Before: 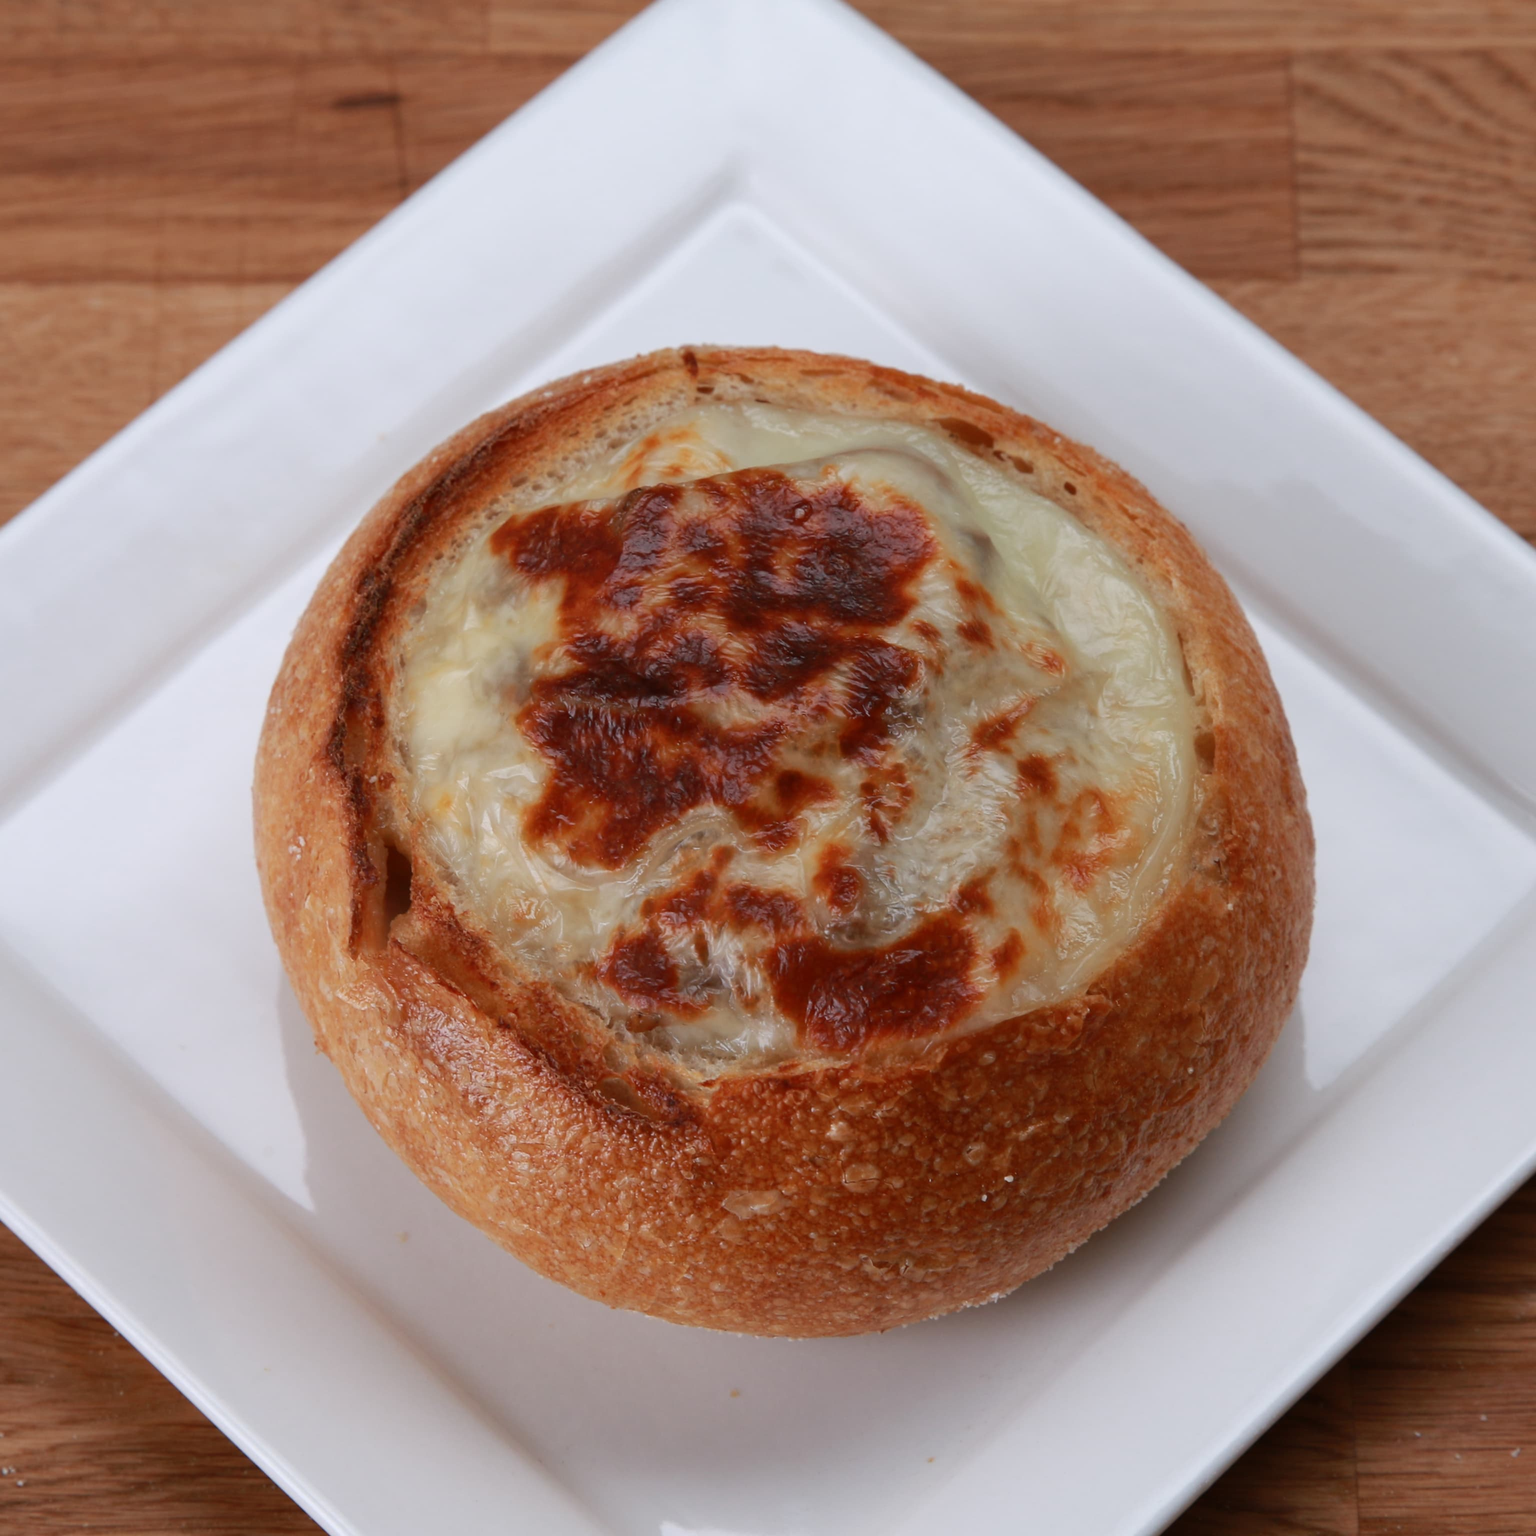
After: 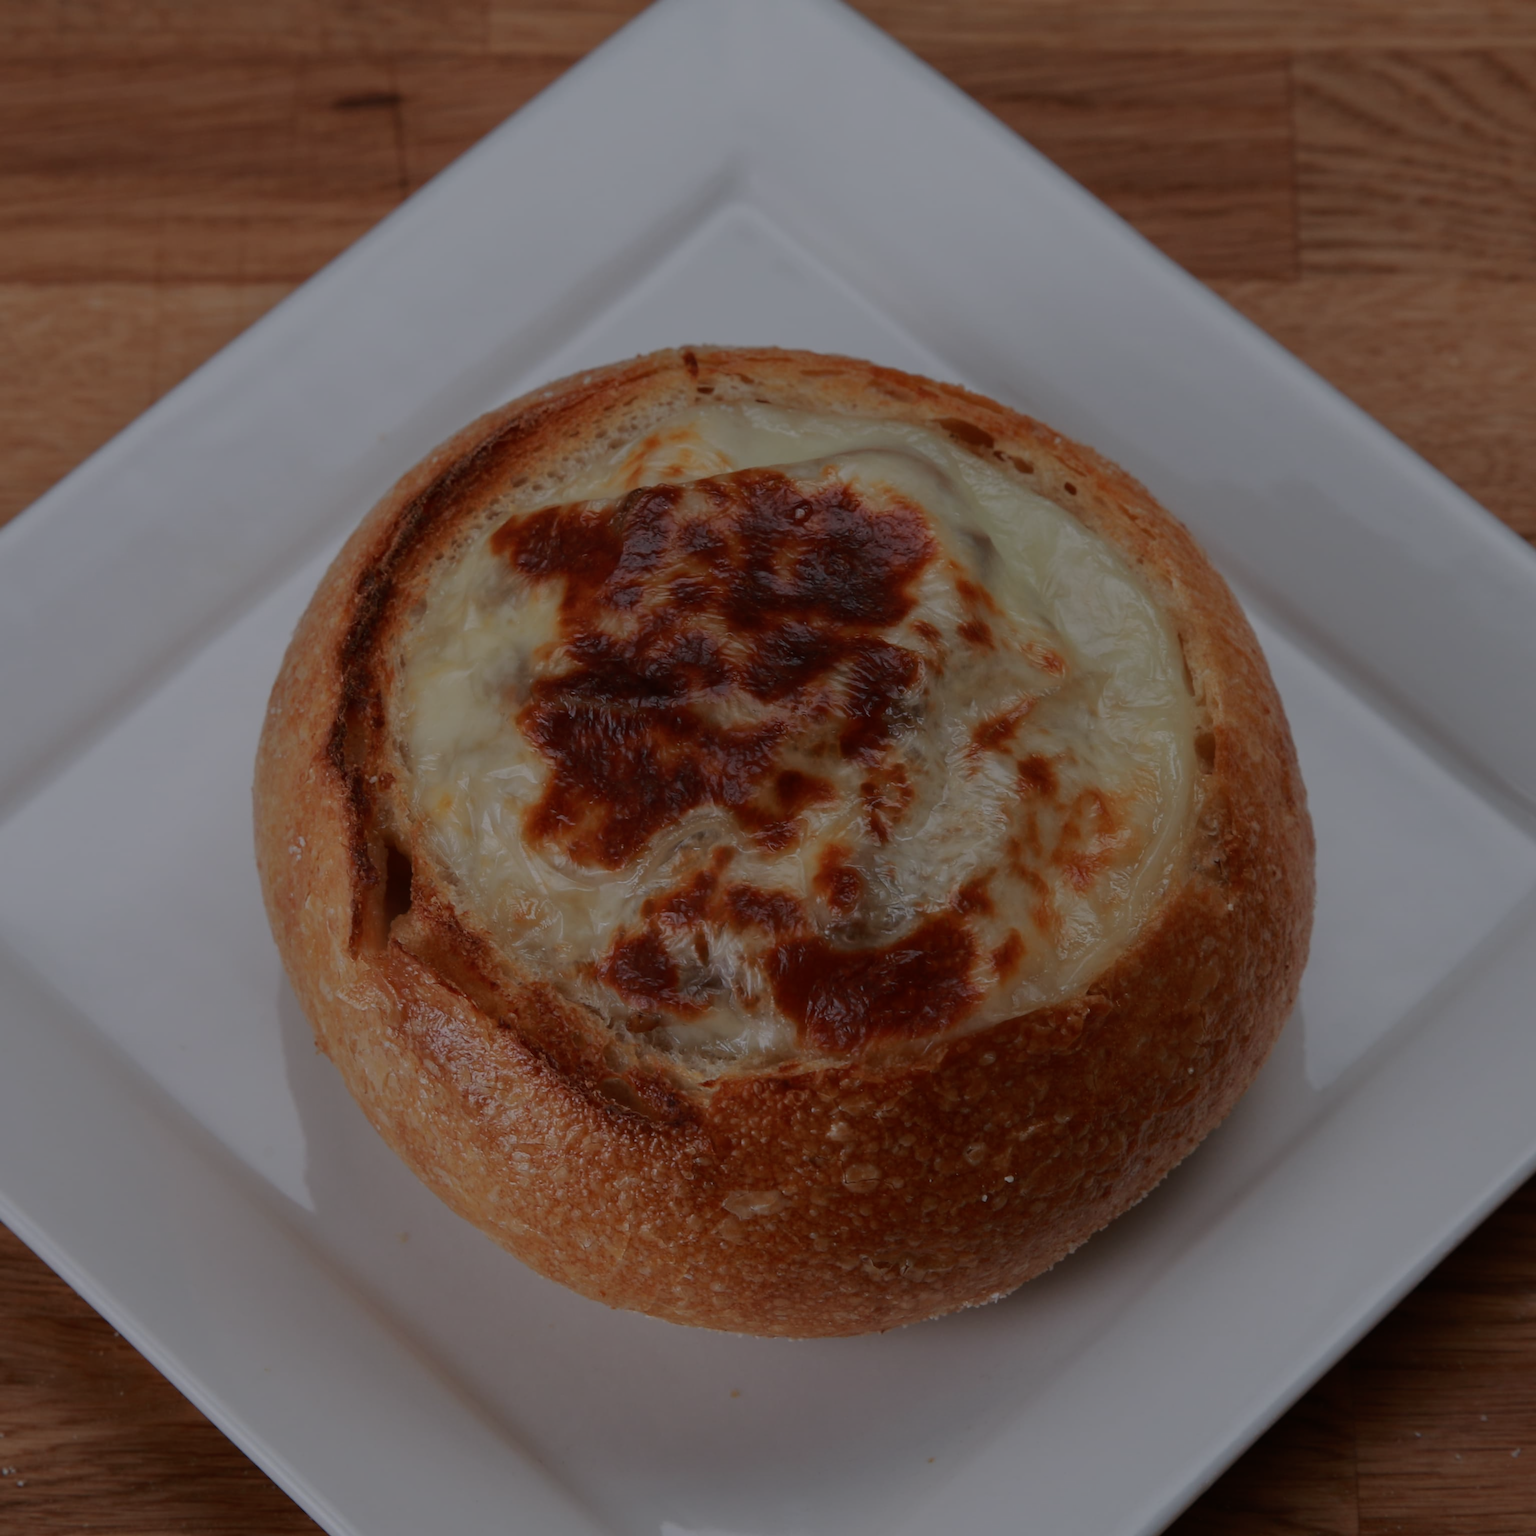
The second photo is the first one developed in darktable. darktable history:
exposure: black level correction 0, exposure 0.5 EV, compensate exposure bias true, compensate highlight preservation false
tone equalizer: -8 EV -2 EV, -7 EV -2 EV, -6 EV -2 EV, -5 EV -2 EV, -4 EV -2 EV, -3 EV -2 EV, -2 EV -2 EV, -1 EV -1.63 EV, +0 EV -2 EV
